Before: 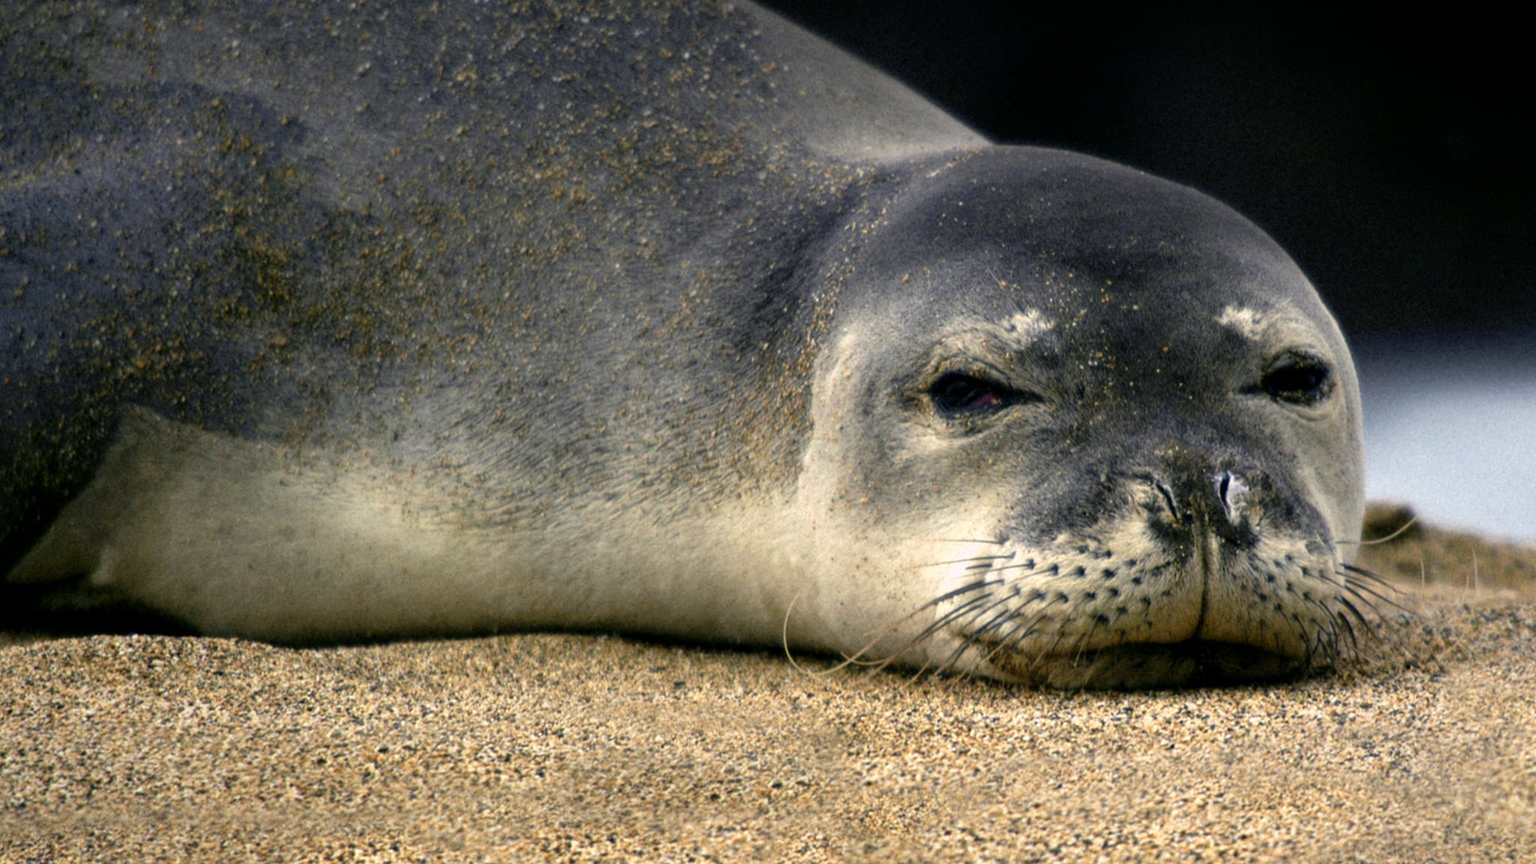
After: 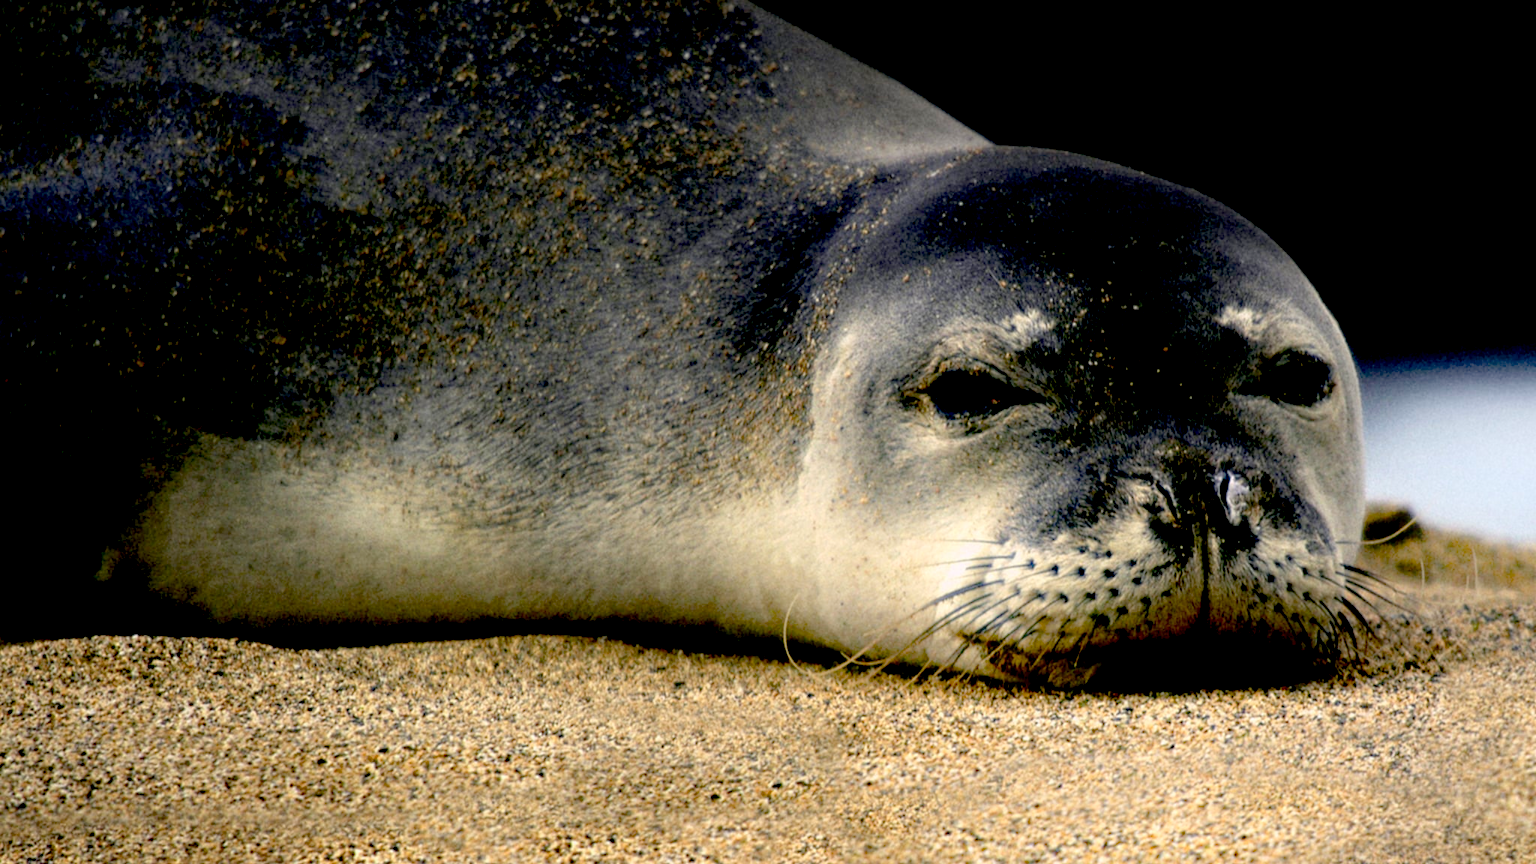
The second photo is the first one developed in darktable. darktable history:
exposure: black level correction 0.056, exposure -0.039 EV, compensate highlight preservation false
bloom: on, module defaults
